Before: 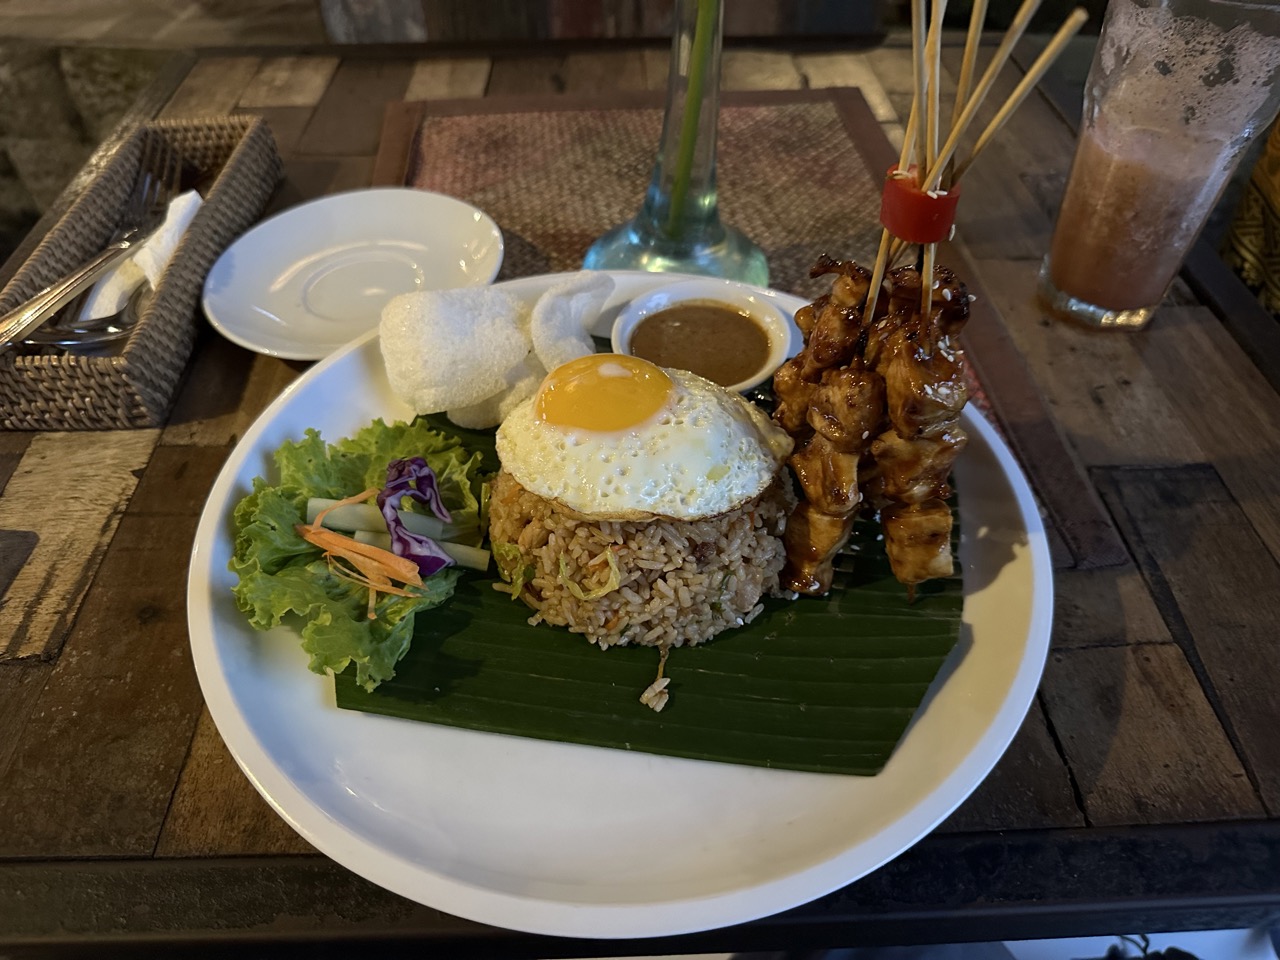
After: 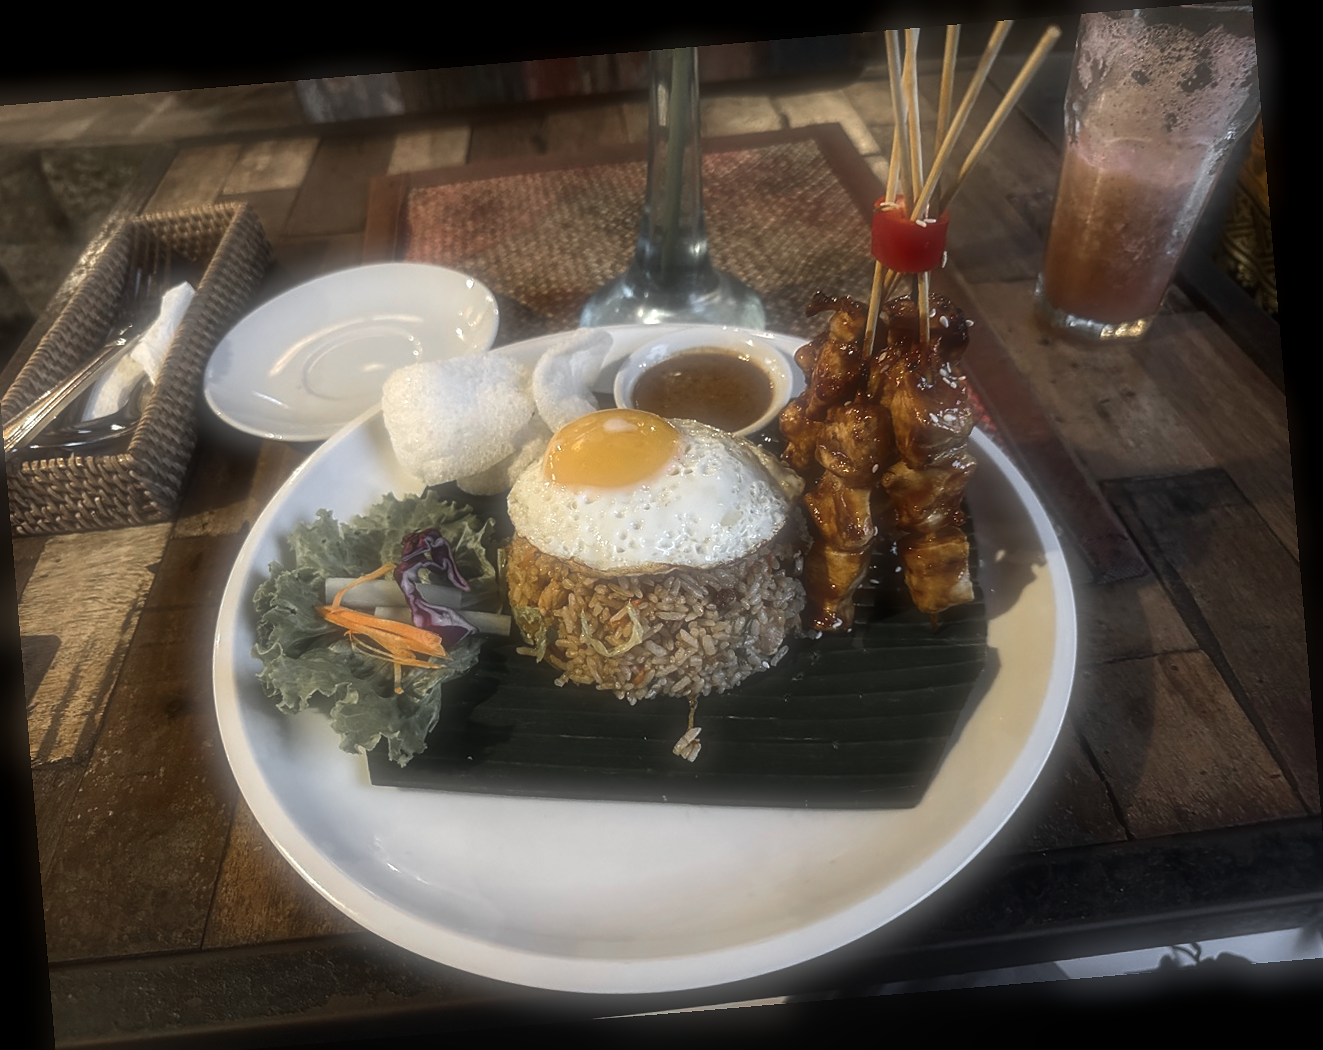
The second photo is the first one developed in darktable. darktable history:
shadows and highlights: radius 93.07, shadows -14.46, white point adjustment 0.23, highlights 31.48, compress 48.23%, highlights color adjustment 52.79%, soften with gaussian
crop and rotate: left 1.774%, right 0.633%, bottom 1.28%
sharpen: radius 1, threshold 1
soften: size 60.24%, saturation 65.46%, brightness 0.506 EV, mix 25.7%
color zones: curves: ch1 [(0, 0.638) (0.193, 0.442) (0.286, 0.15) (0.429, 0.14) (0.571, 0.142) (0.714, 0.154) (0.857, 0.175) (1, 0.638)]
rotate and perspective: rotation -4.86°, automatic cropping off
tone equalizer: -8 EV -0.417 EV, -7 EV -0.389 EV, -6 EV -0.333 EV, -5 EV -0.222 EV, -3 EV 0.222 EV, -2 EV 0.333 EV, -1 EV 0.389 EV, +0 EV 0.417 EV, edges refinement/feathering 500, mask exposure compensation -1.57 EV, preserve details no
local contrast: on, module defaults
